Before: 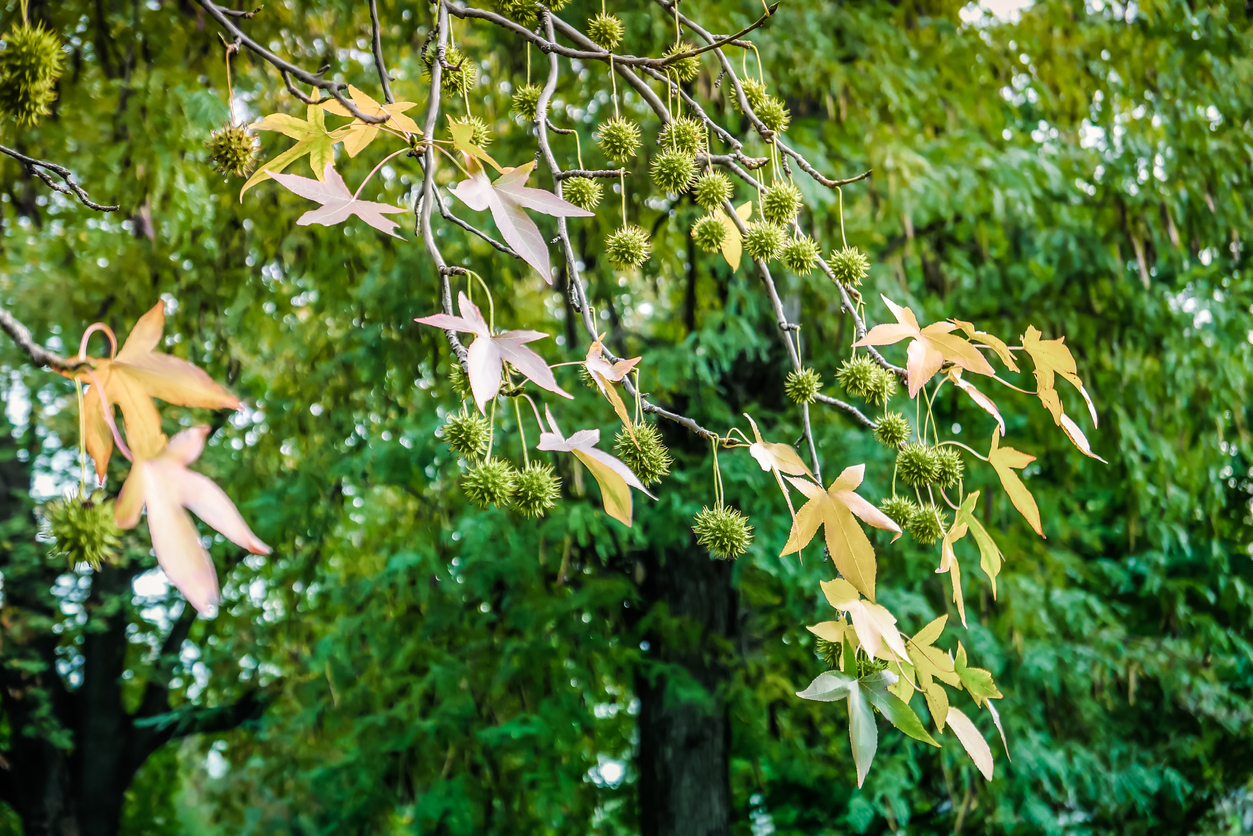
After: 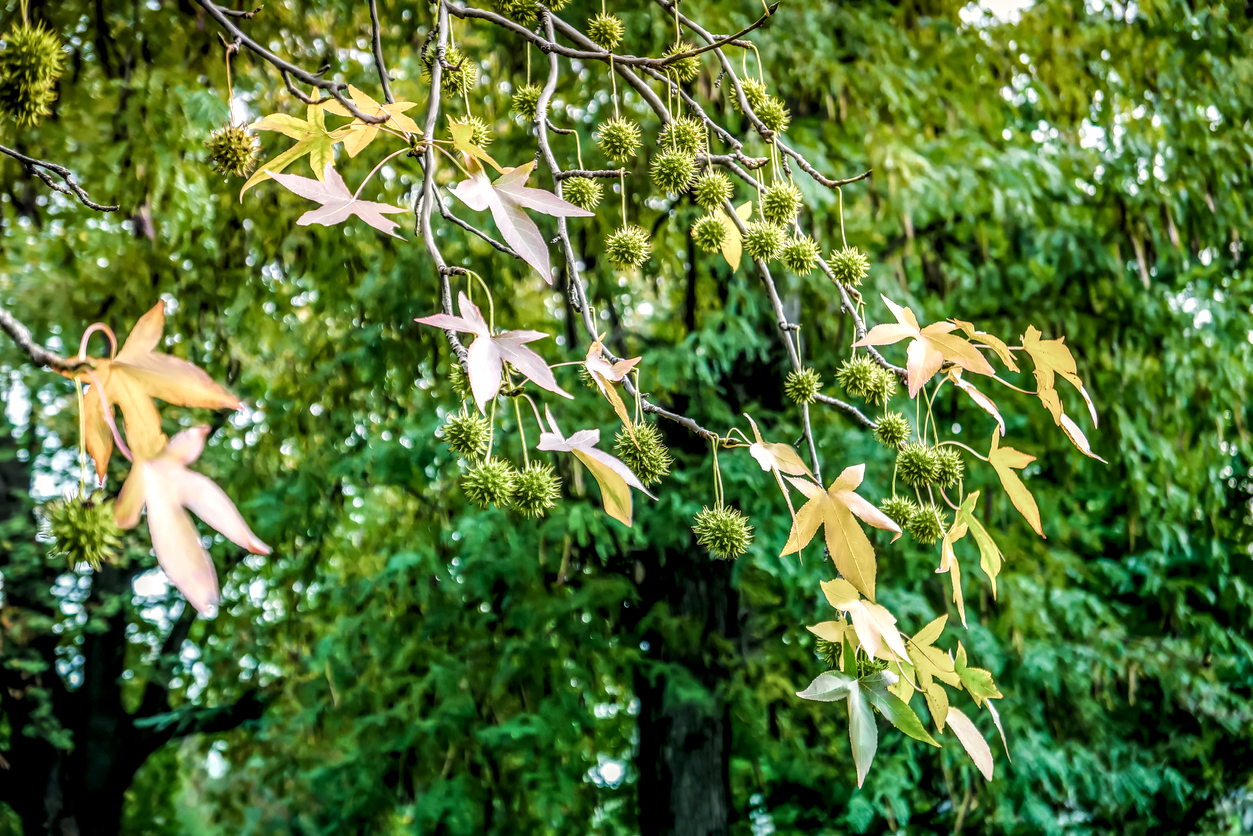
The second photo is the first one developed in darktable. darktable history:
local contrast: highlights 20%, detail 150%
